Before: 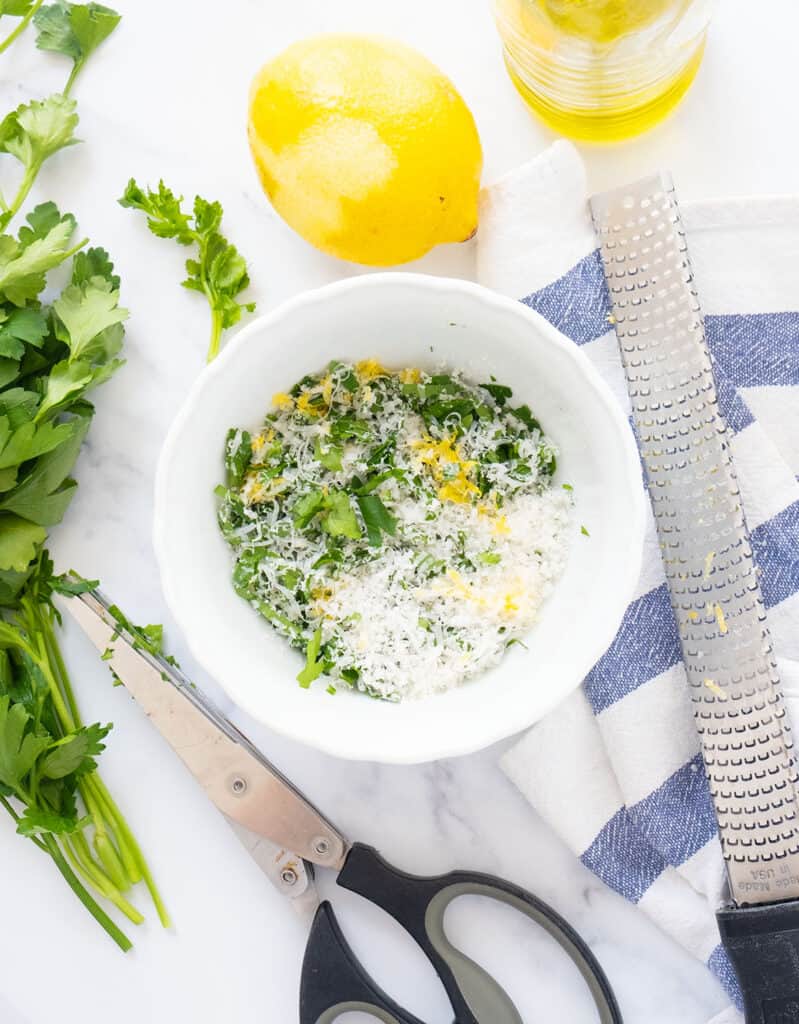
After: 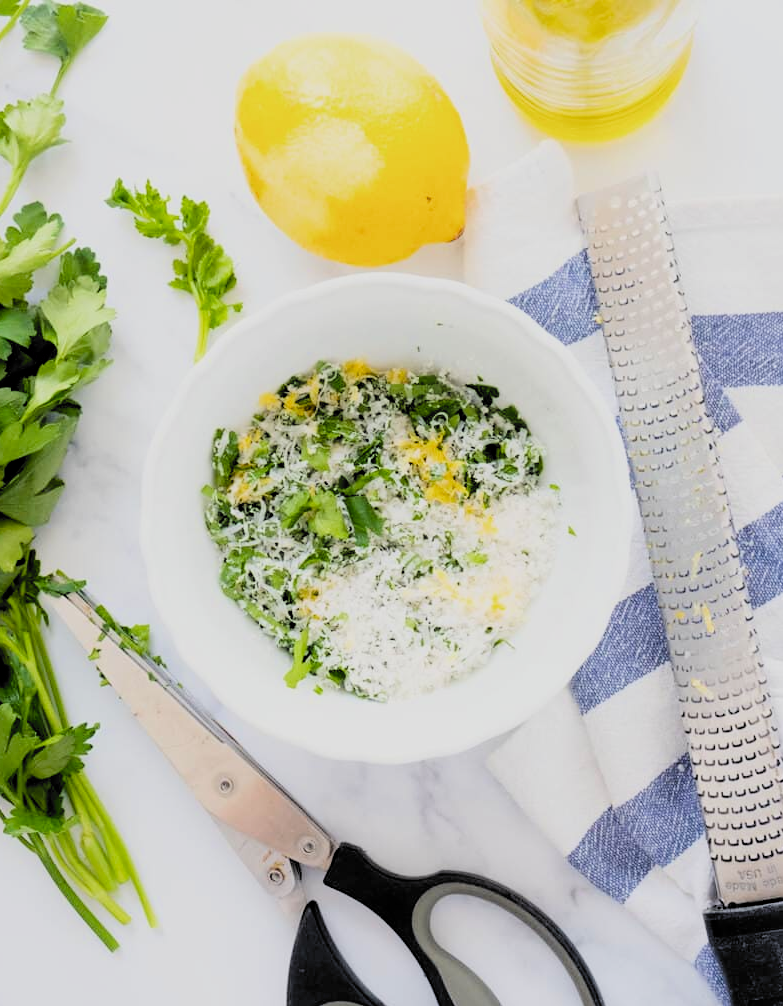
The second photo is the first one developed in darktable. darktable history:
exposure: black level correction 0.013, compensate exposure bias true, compensate highlight preservation false
filmic rgb: black relative exposure -5.07 EV, white relative exposure 3.99 EV, threshold 5.98 EV, hardness 2.9, contrast 1.197, highlights saturation mix -30.77%, color science v6 (2022), enable highlight reconstruction true
crop: left 1.652%, right 0.276%, bottom 1.707%
